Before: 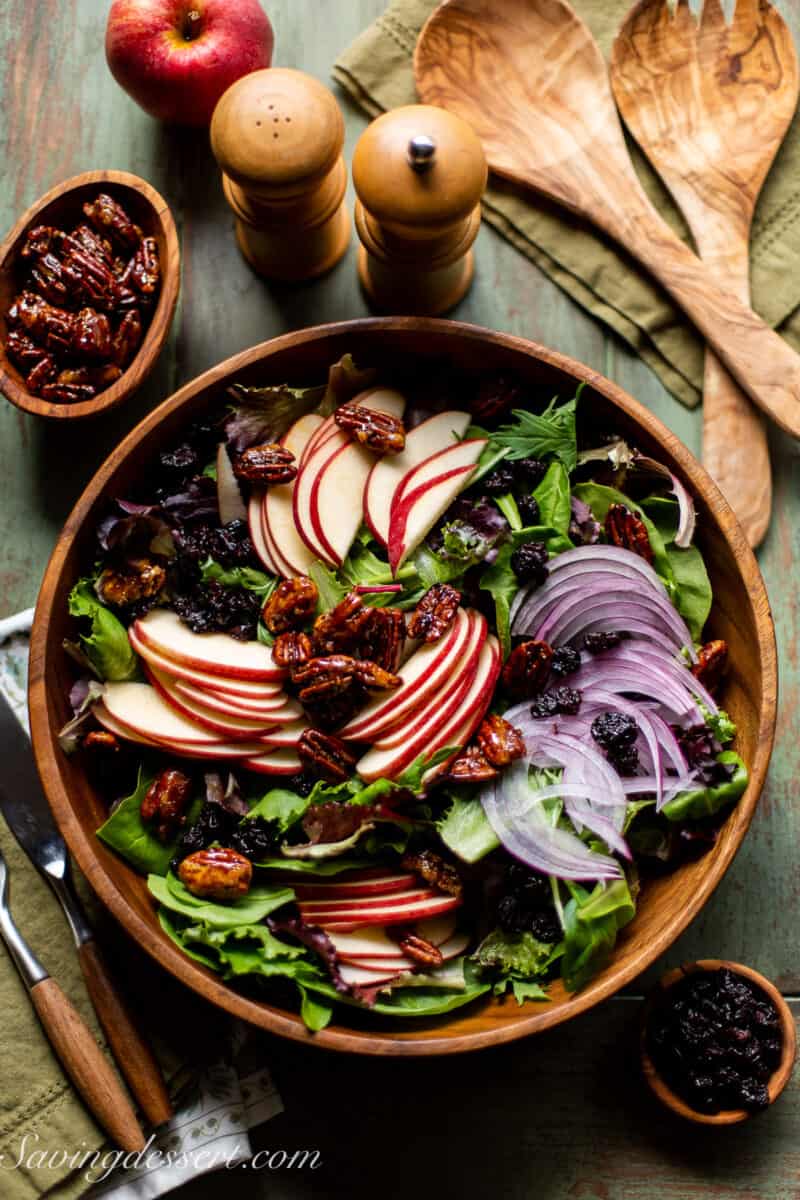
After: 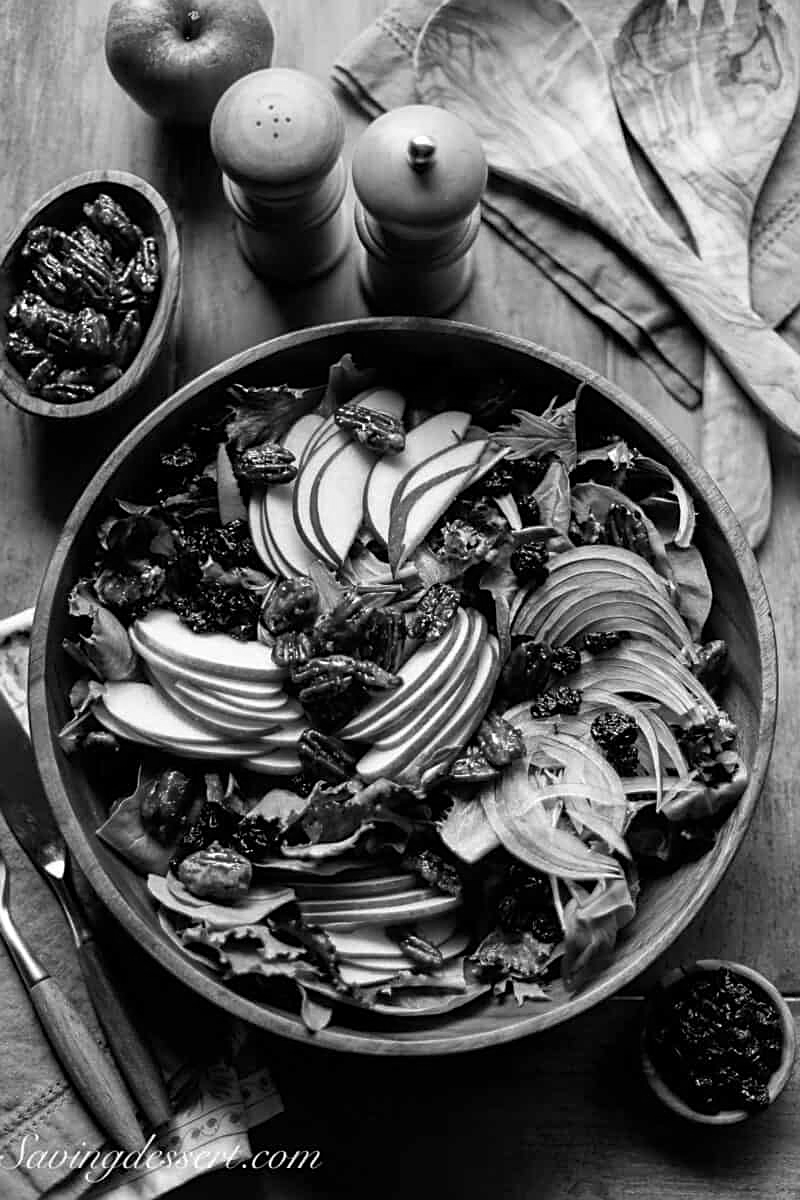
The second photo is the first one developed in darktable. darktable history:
sharpen: on, module defaults
monochrome: on, module defaults
white balance: red 1.009, blue 1.027
